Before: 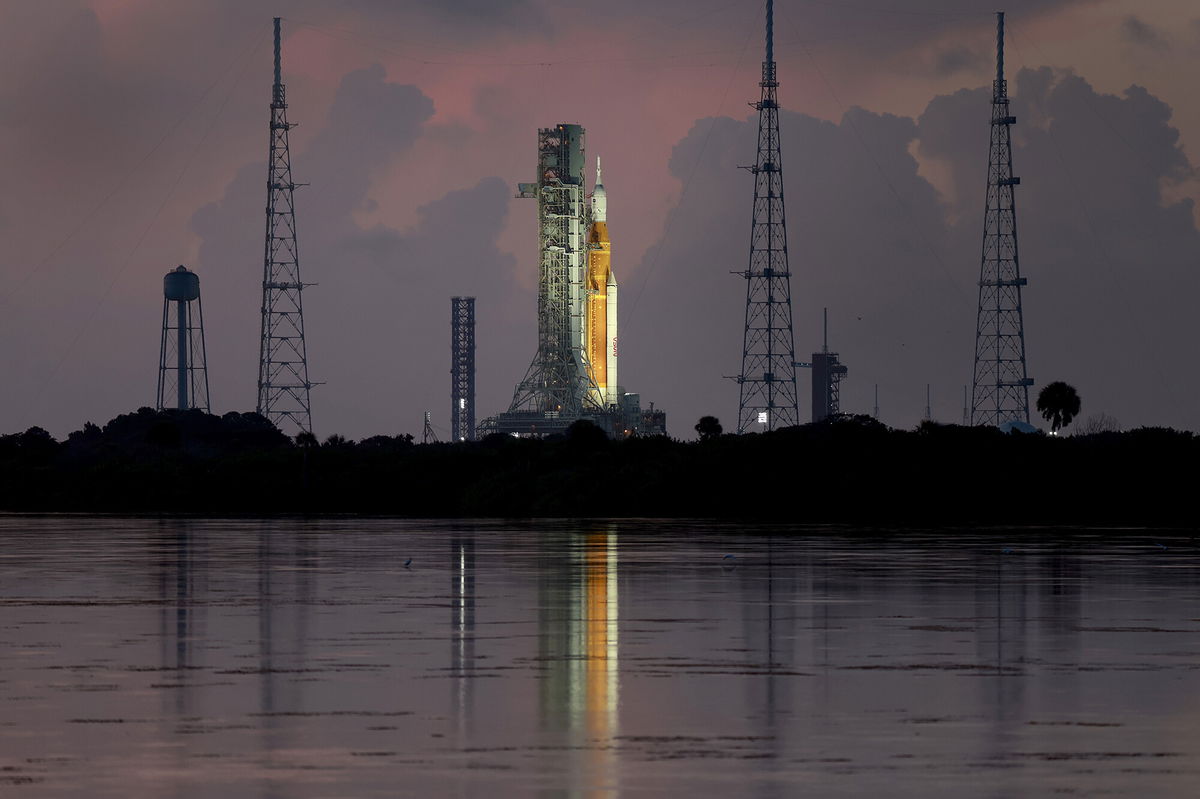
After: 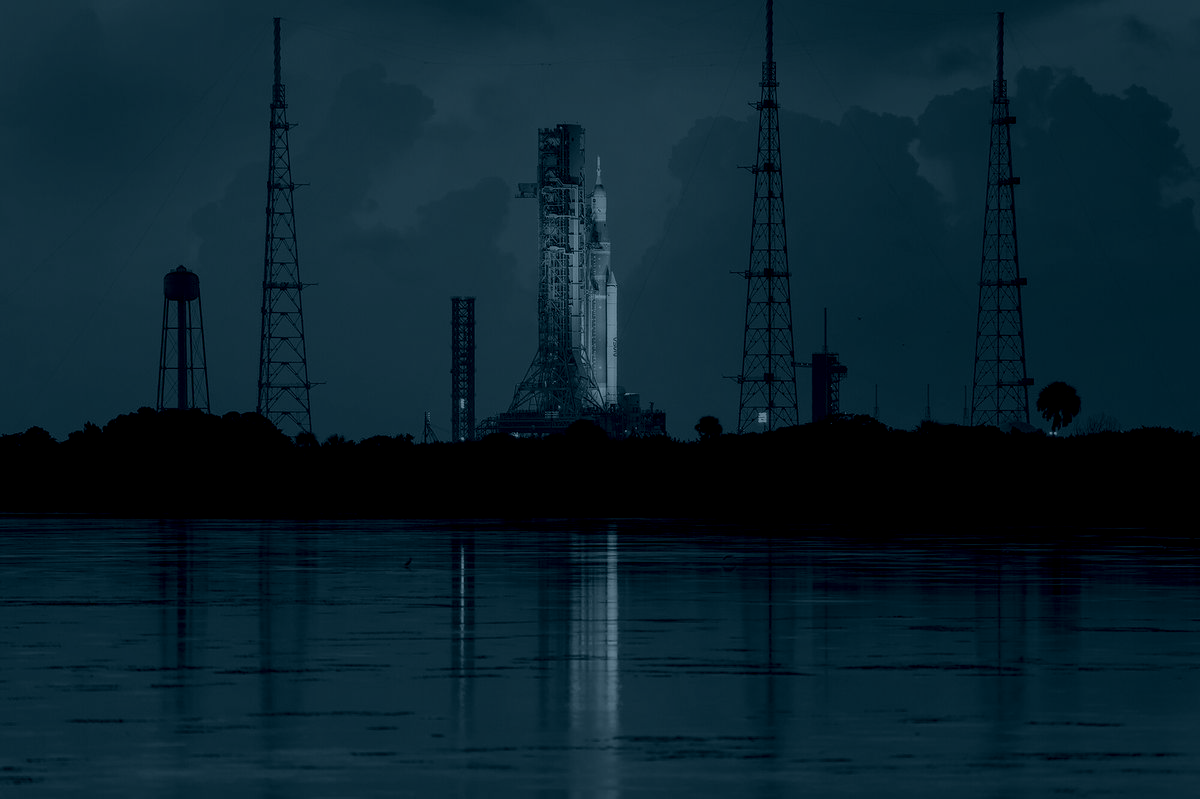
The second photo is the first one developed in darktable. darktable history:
colorize: hue 194.4°, saturation 29%, source mix 61.75%, lightness 3.98%, version 1
local contrast: highlights 55%, shadows 52%, detail 130%, midtone range 0.452
